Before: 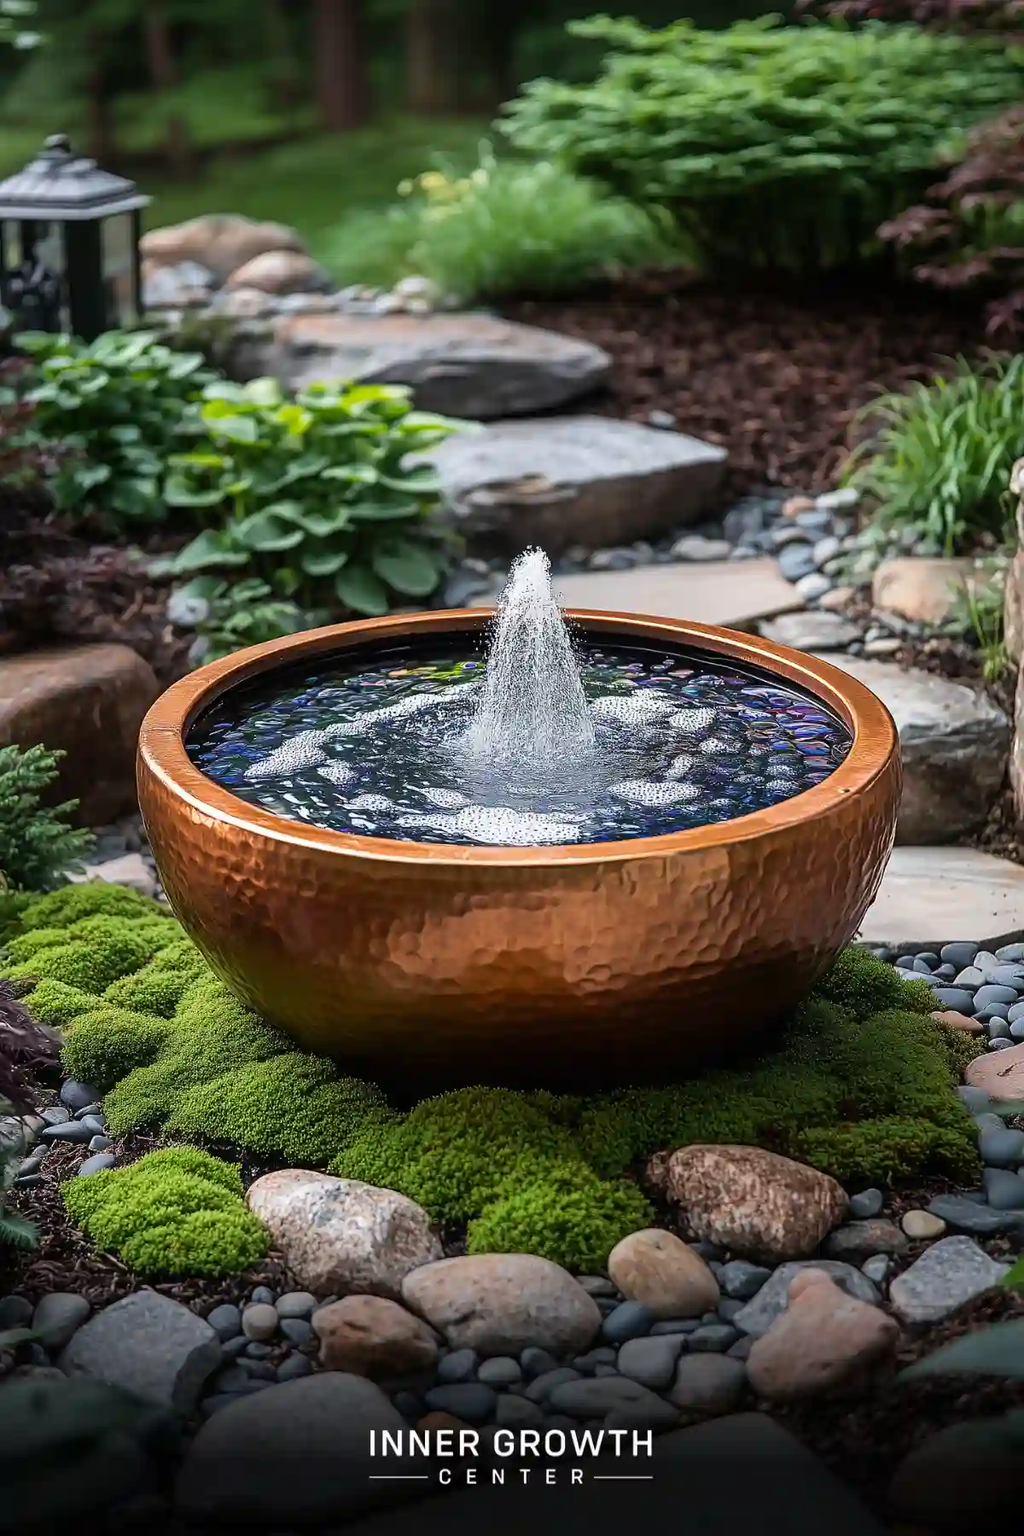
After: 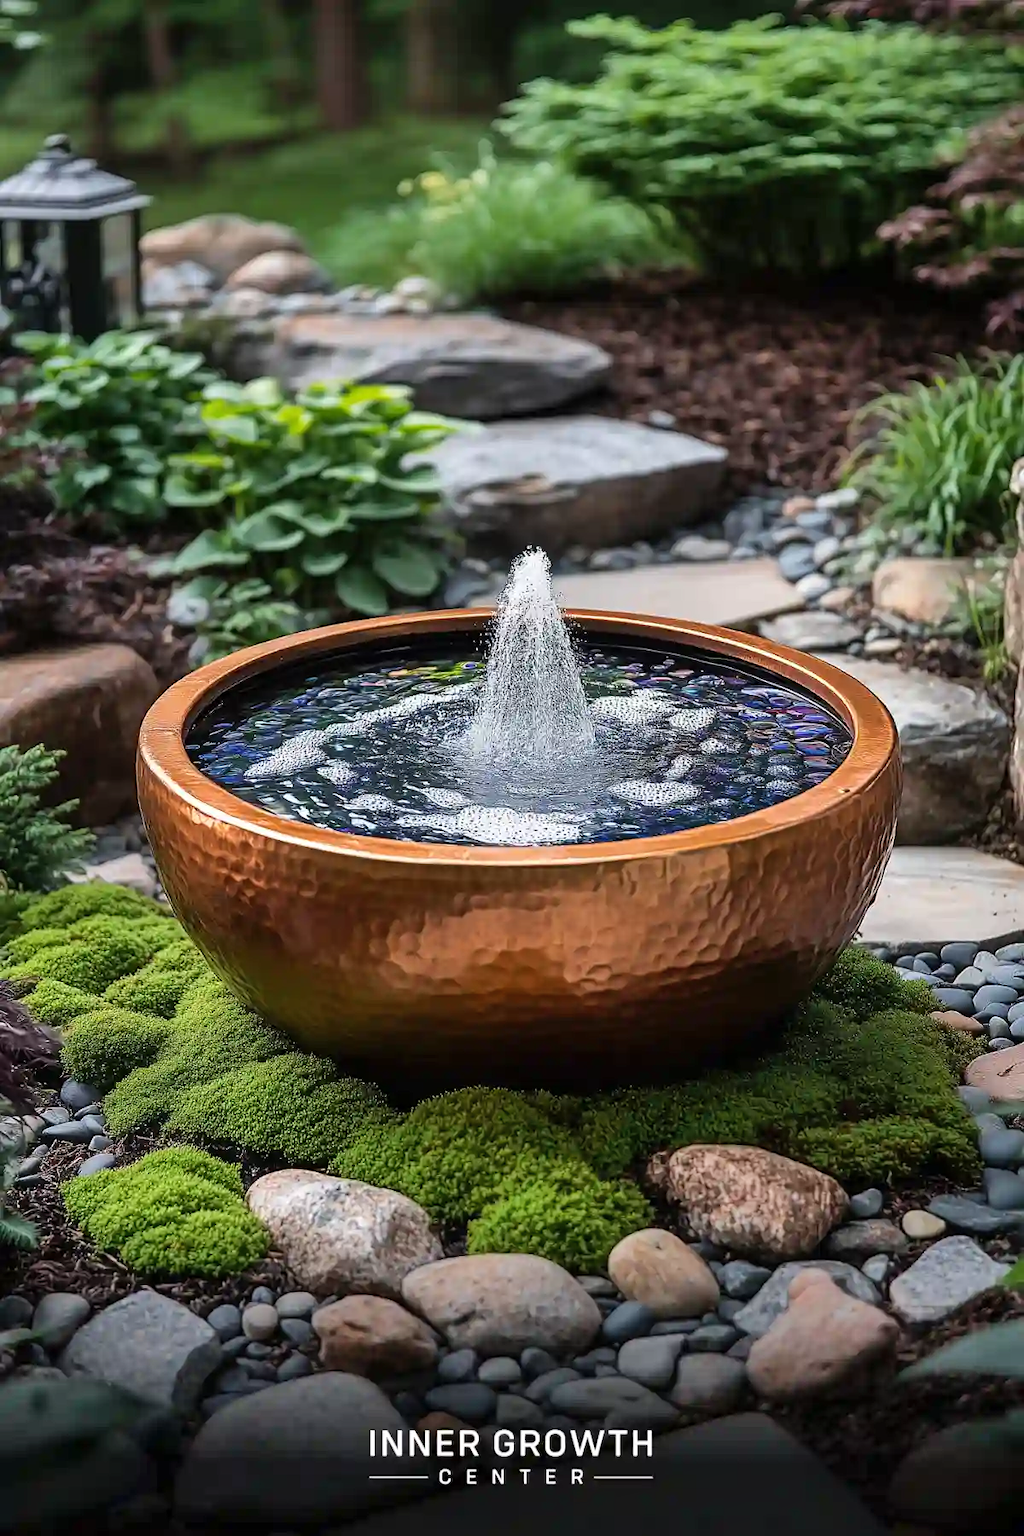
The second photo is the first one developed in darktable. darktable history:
shadows and highlights: shadows 49, highlights -41, soften with gaussian
tone equalizer: on, module defaults
